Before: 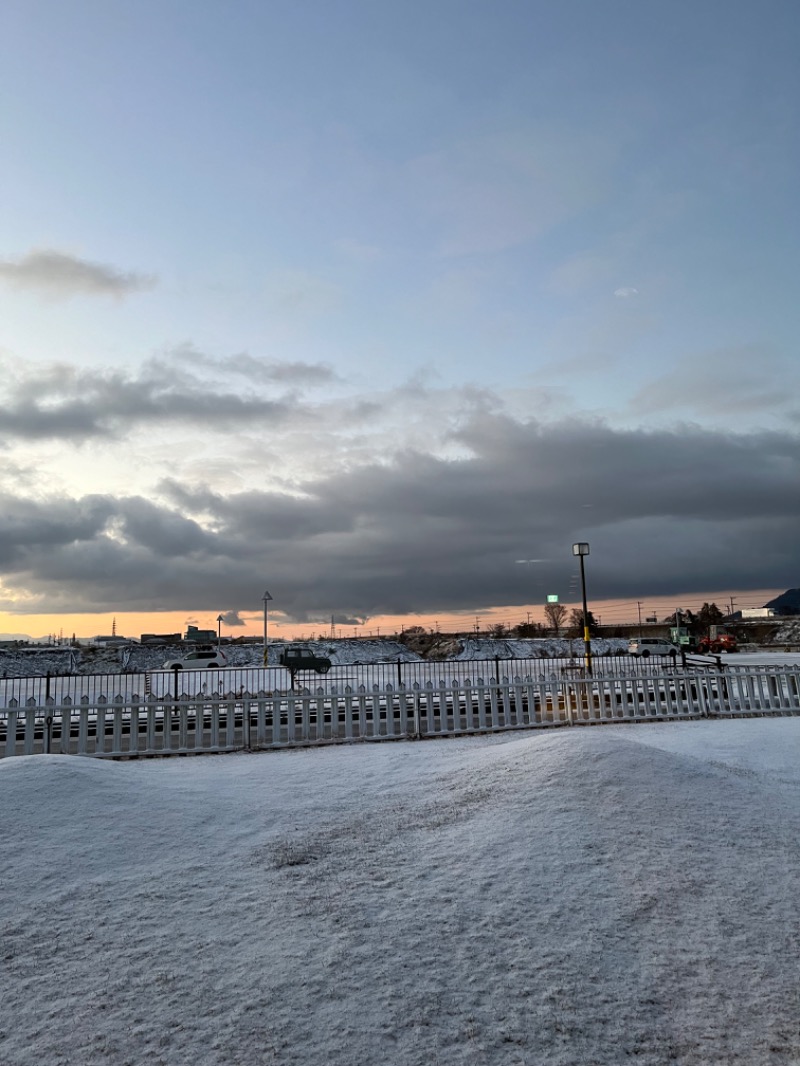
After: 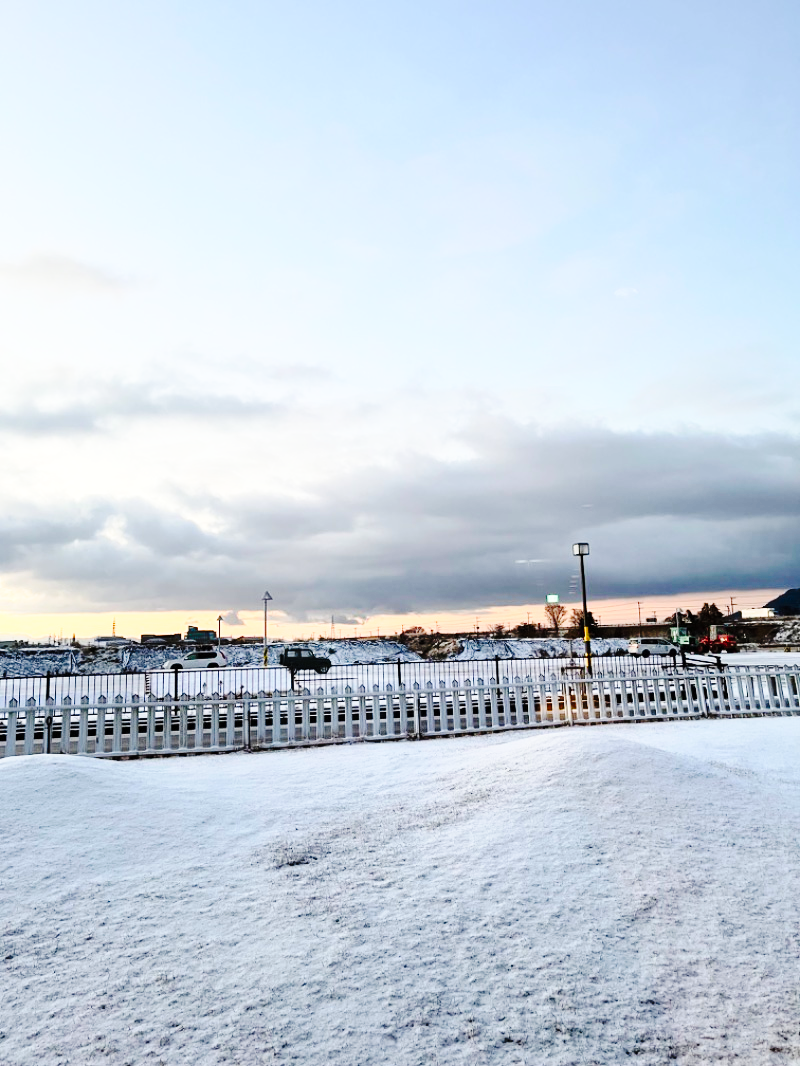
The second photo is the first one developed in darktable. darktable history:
tone curve: curves: ch0 [(0, 0) (0.003, 0.002) (0.011, 0.007) (0.025, 0.016) (0.044, 0.027) (0.069, 0.045) (0.1, 0.077) (0.136, 0.114) (0.177, 0.166) (0.224, 0.241) (0.277, 0.328) (0.335, 0.413) (0.399, 0.498) (0.468, 0.572) (0.543, 0.638) (0.623, 0.711) (0.709, 0.786) (0.801, 0.853) (0.898, 0.929) (1, 1)], preserve colors none
contrast brightness saturation: contrast 0.2, brightness 0.16, saturation 0.22
base curve: curves: ch0 [(0, 0) (0.028, 0.03) (0.121, 0.232) (0.46, 0.748) (0.859, 0.968) (1, 1)], preserve colors none
